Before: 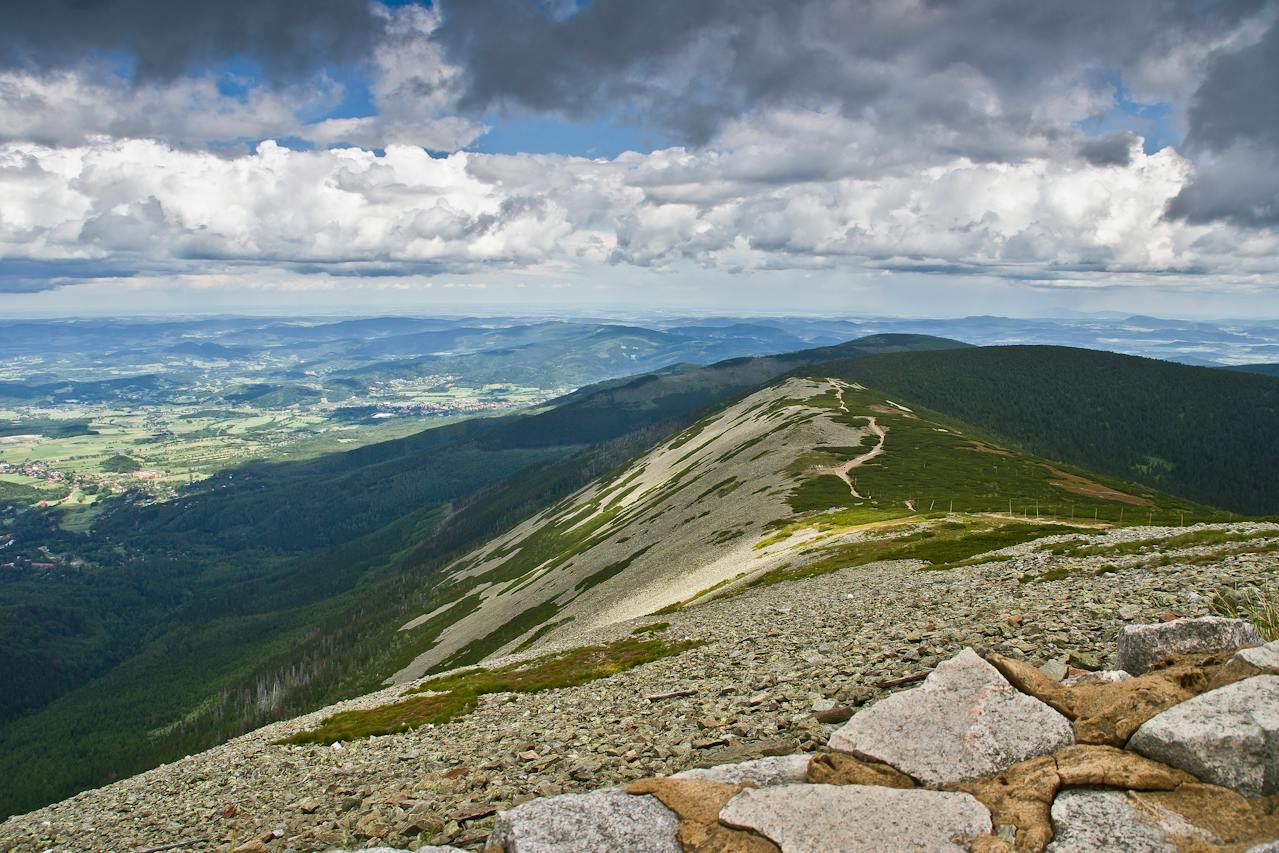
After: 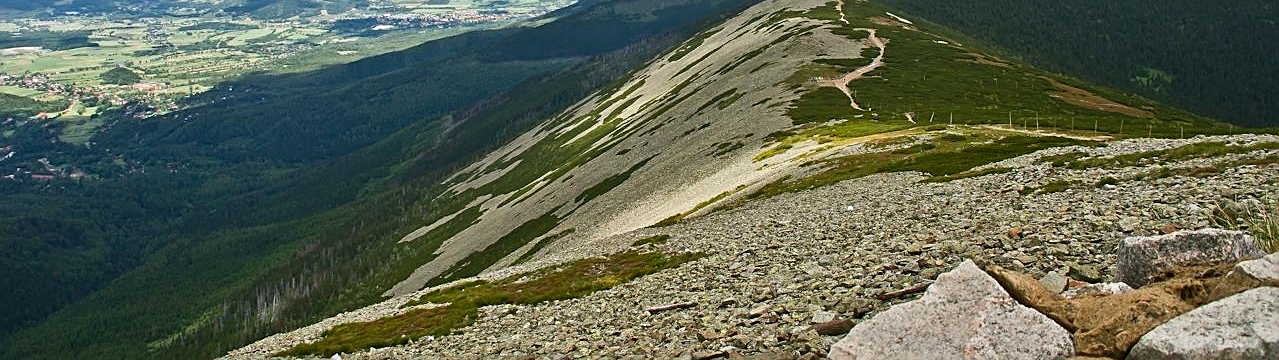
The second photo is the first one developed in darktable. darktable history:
contrast brightness saturation: contrast 0.029, brightness -0.033
crop: top 45.602%, bottom 12.138%
sharpen: on, module defaults
